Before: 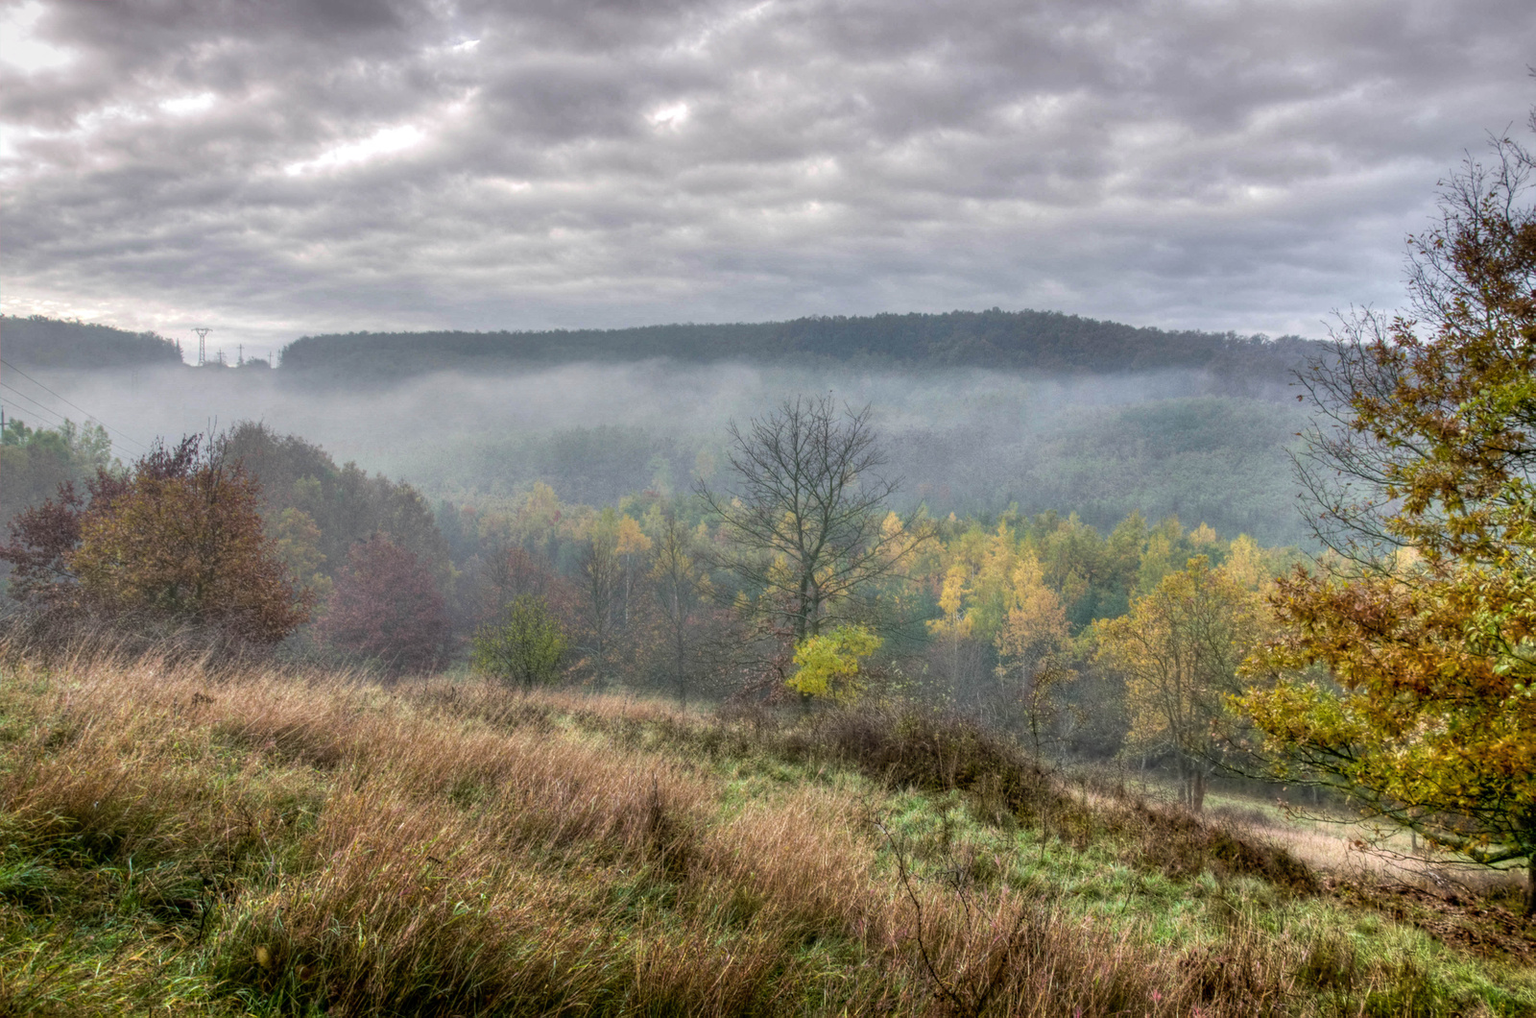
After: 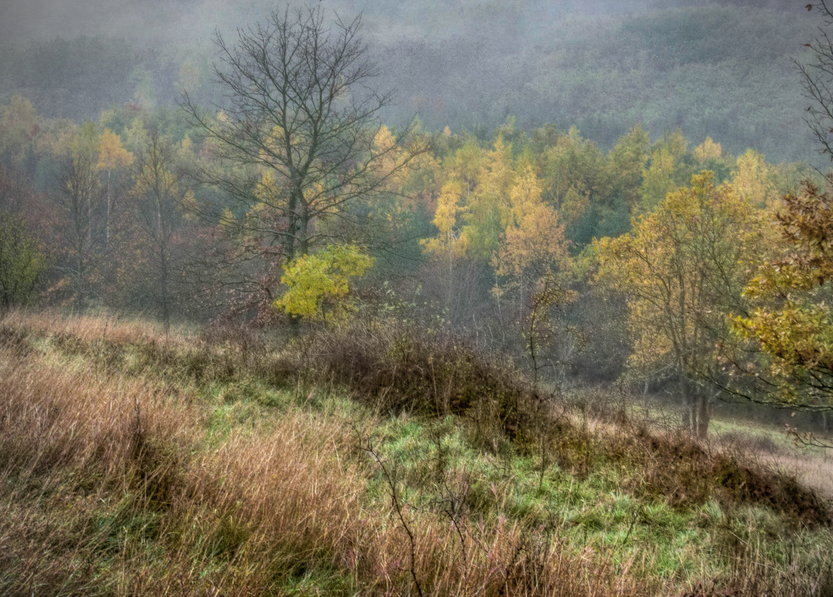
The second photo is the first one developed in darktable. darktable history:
vignetting: brightness -0.68, unbound false
crop: left 34.083%, top 38.417%, right 13.813%, bottom 5.204%
